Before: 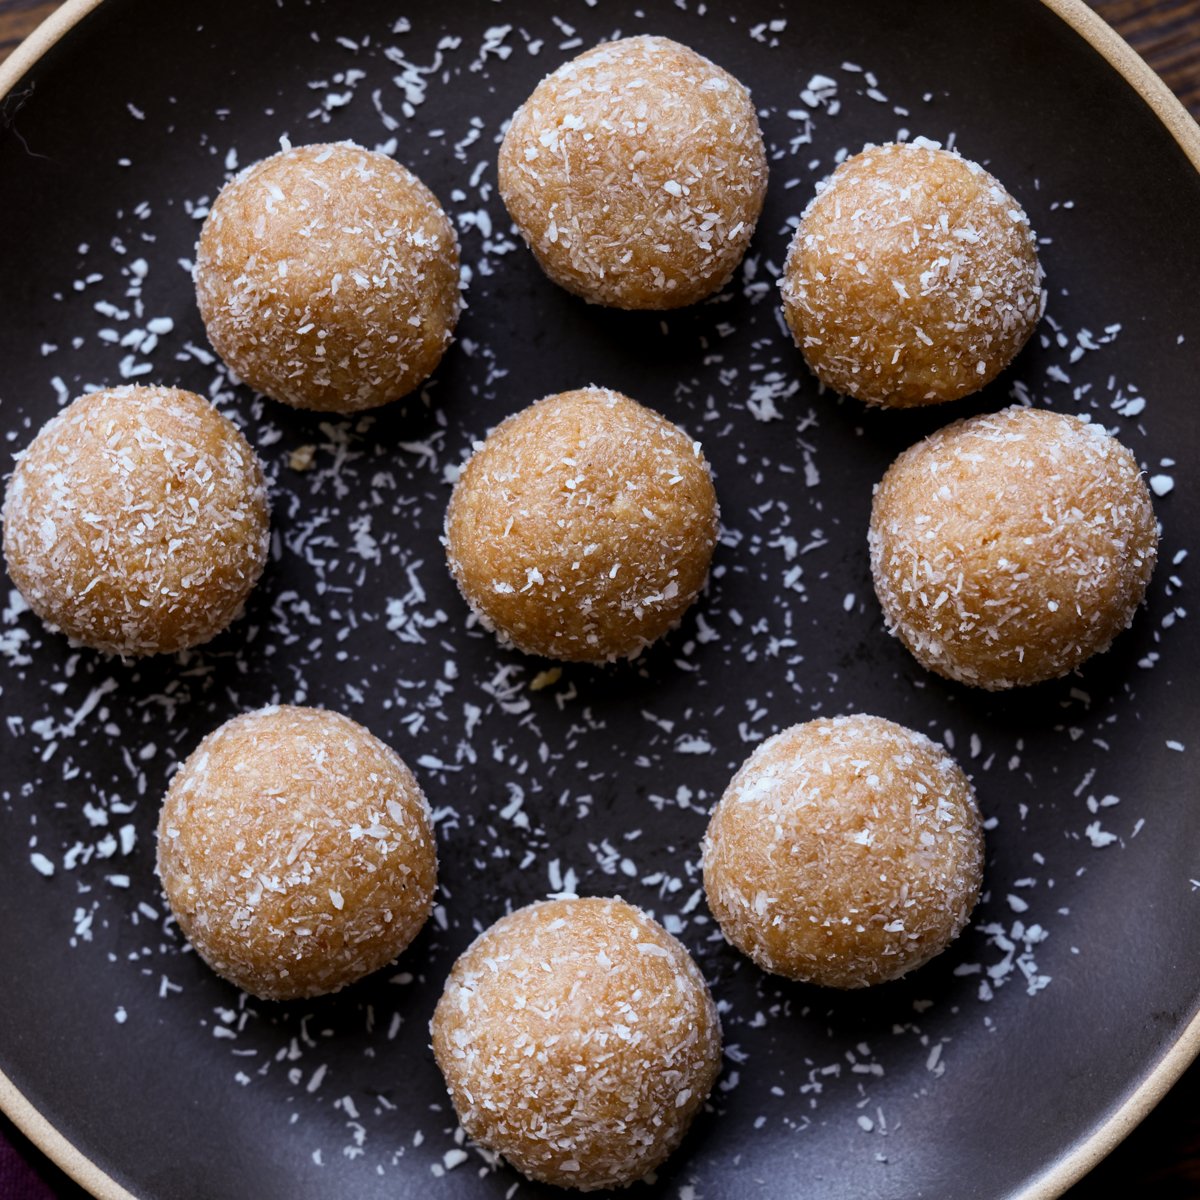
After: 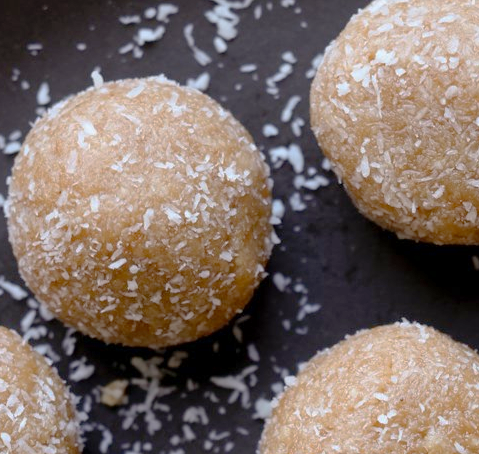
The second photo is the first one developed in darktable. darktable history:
tone curve: curves: ch0 [(0, 0) (0.004, 0.008) (0.077, 0.156) (0.169, 0.29) (0.774, 0.774) (1, 1)], preserve colors none
crop: left 15.72%, top 5.423%, right 44.301%, bottom 56.666%
